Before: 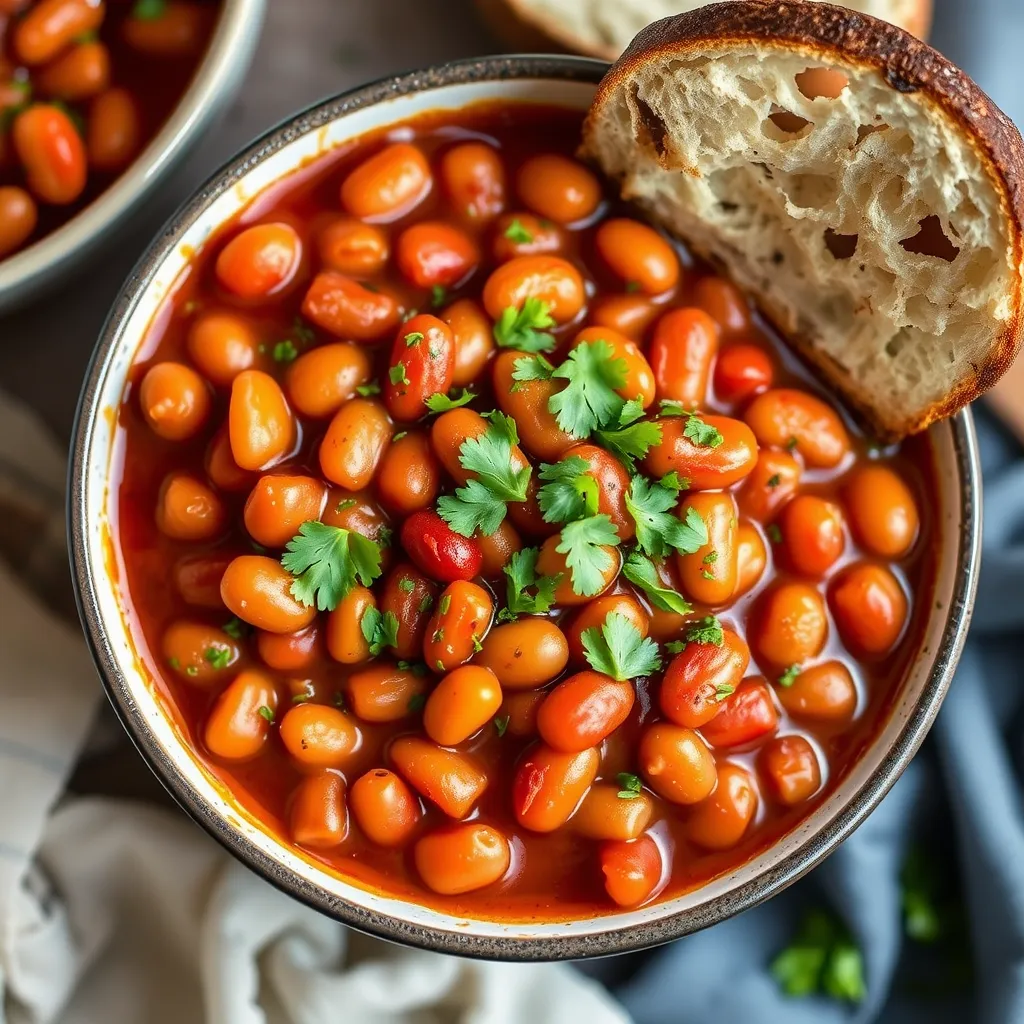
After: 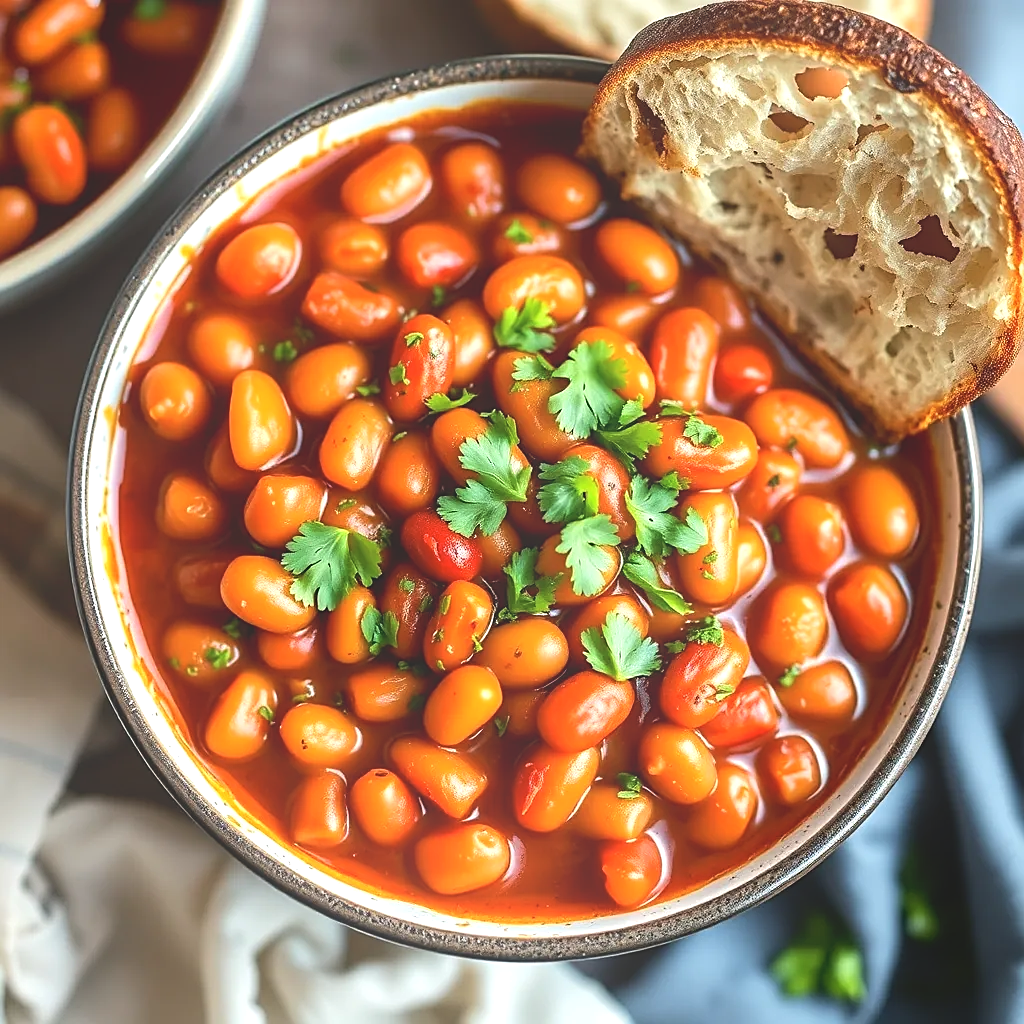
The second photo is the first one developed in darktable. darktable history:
tone equalizer: -8 EV -0.417 EV, -7 EV -0.389 EV, -6 EV -0.333 EV, -5 EV -0.222 EV, -3 EV 0.222 EV, -2 EV 0.333 EV, -1 EV 0.389 EV, +0 EV 0.417 EV, edges refinement/feathering 500, mask exposure compensation -1.57 EV, preserve details no
bloom: size 38%, threshold 95%, strength 30%
sharpen: on, module defaults
